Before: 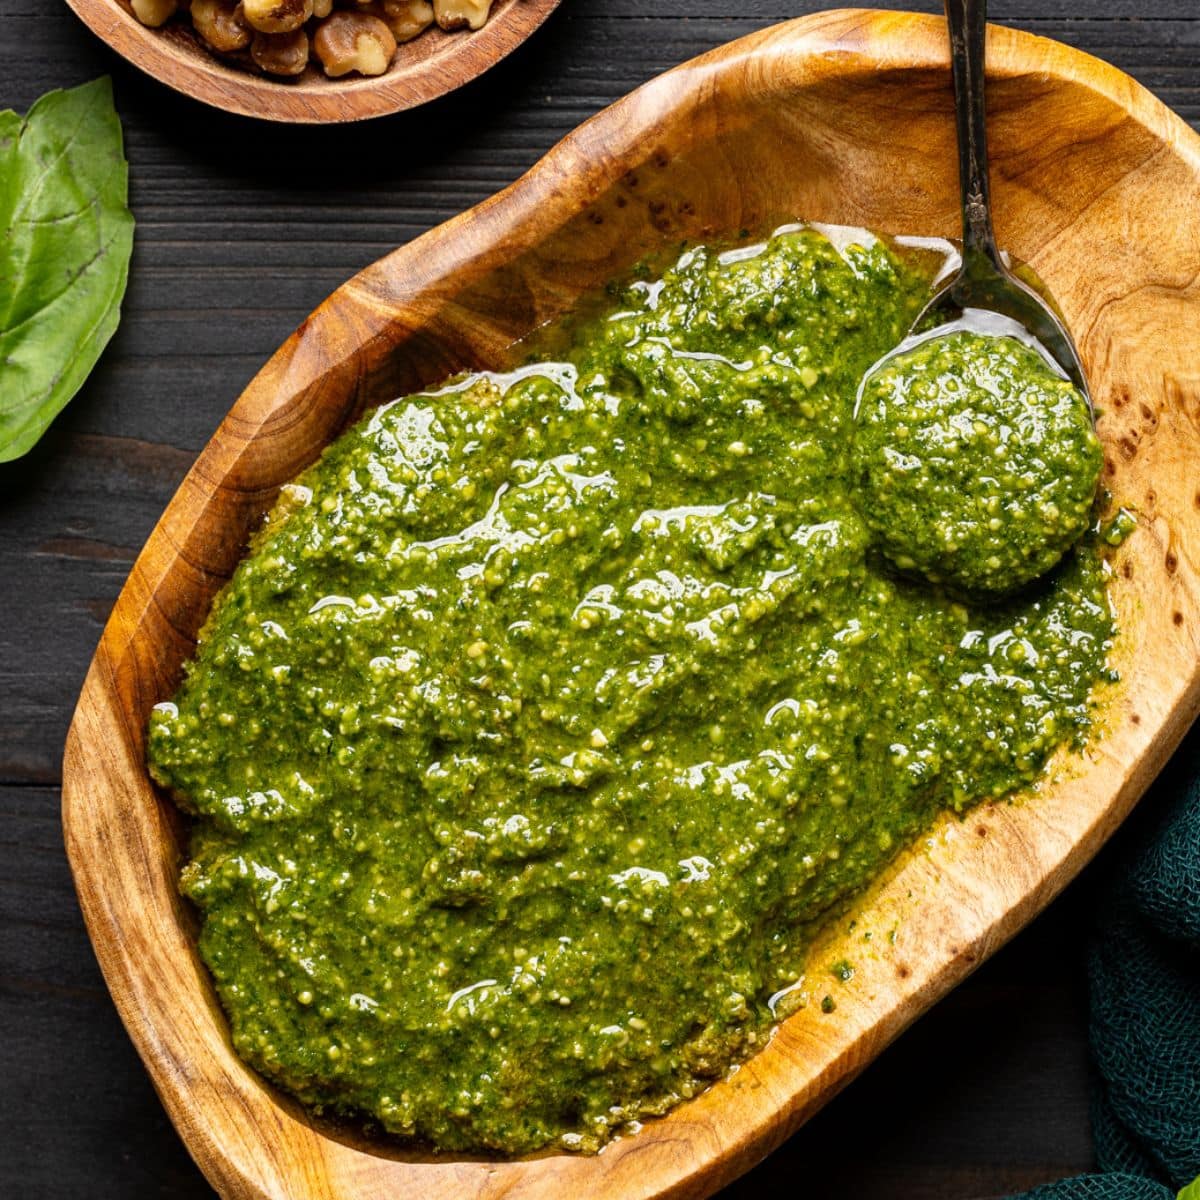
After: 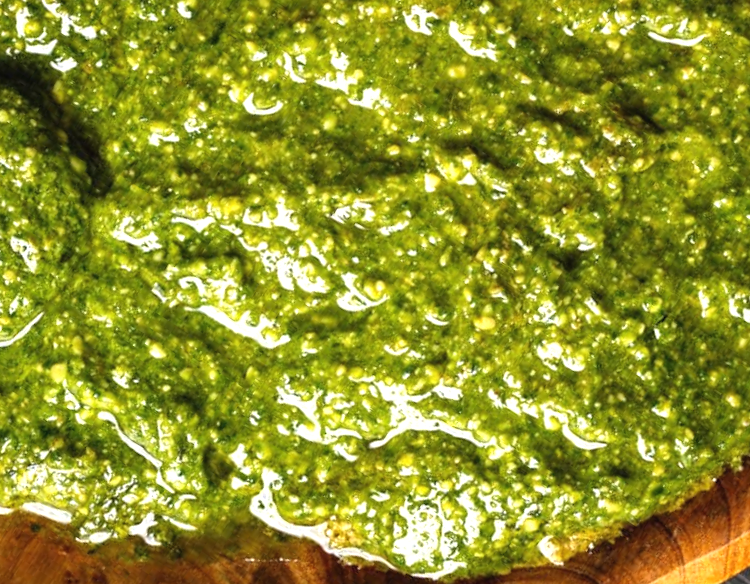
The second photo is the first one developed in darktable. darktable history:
crop and rotate: angle 147.23°, left 9.204%, top 15.68%, right 4.384%, bottom 16.95%
exposure: black level correction -0.002, exposure 0.535 EV, compensate highlight preservation false
